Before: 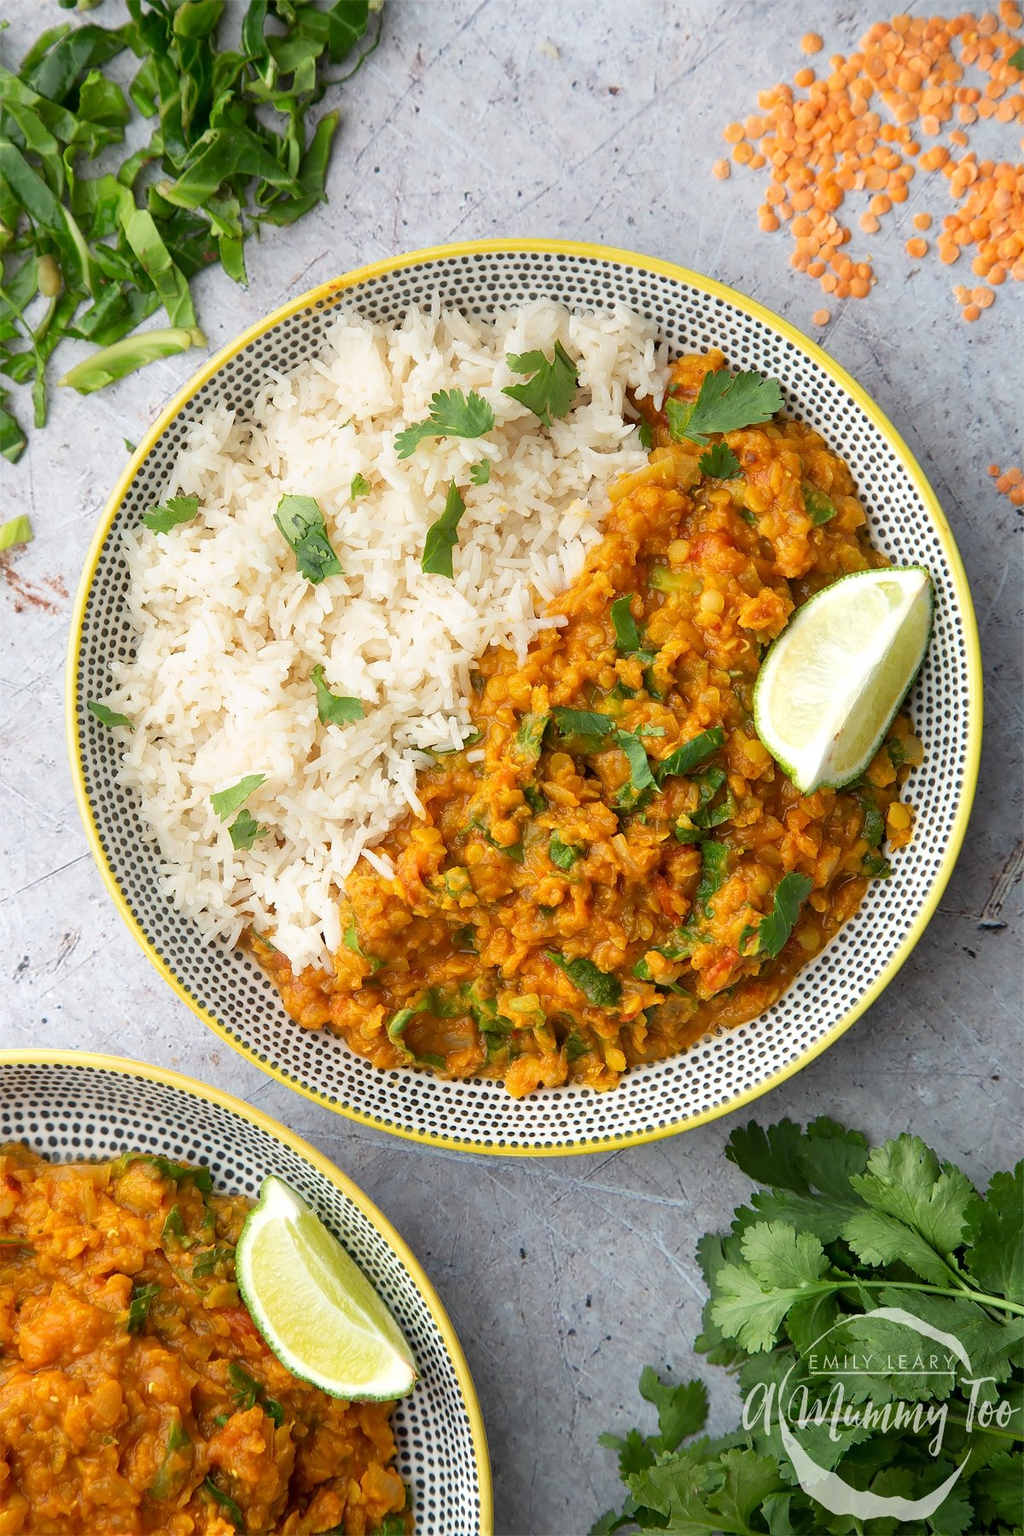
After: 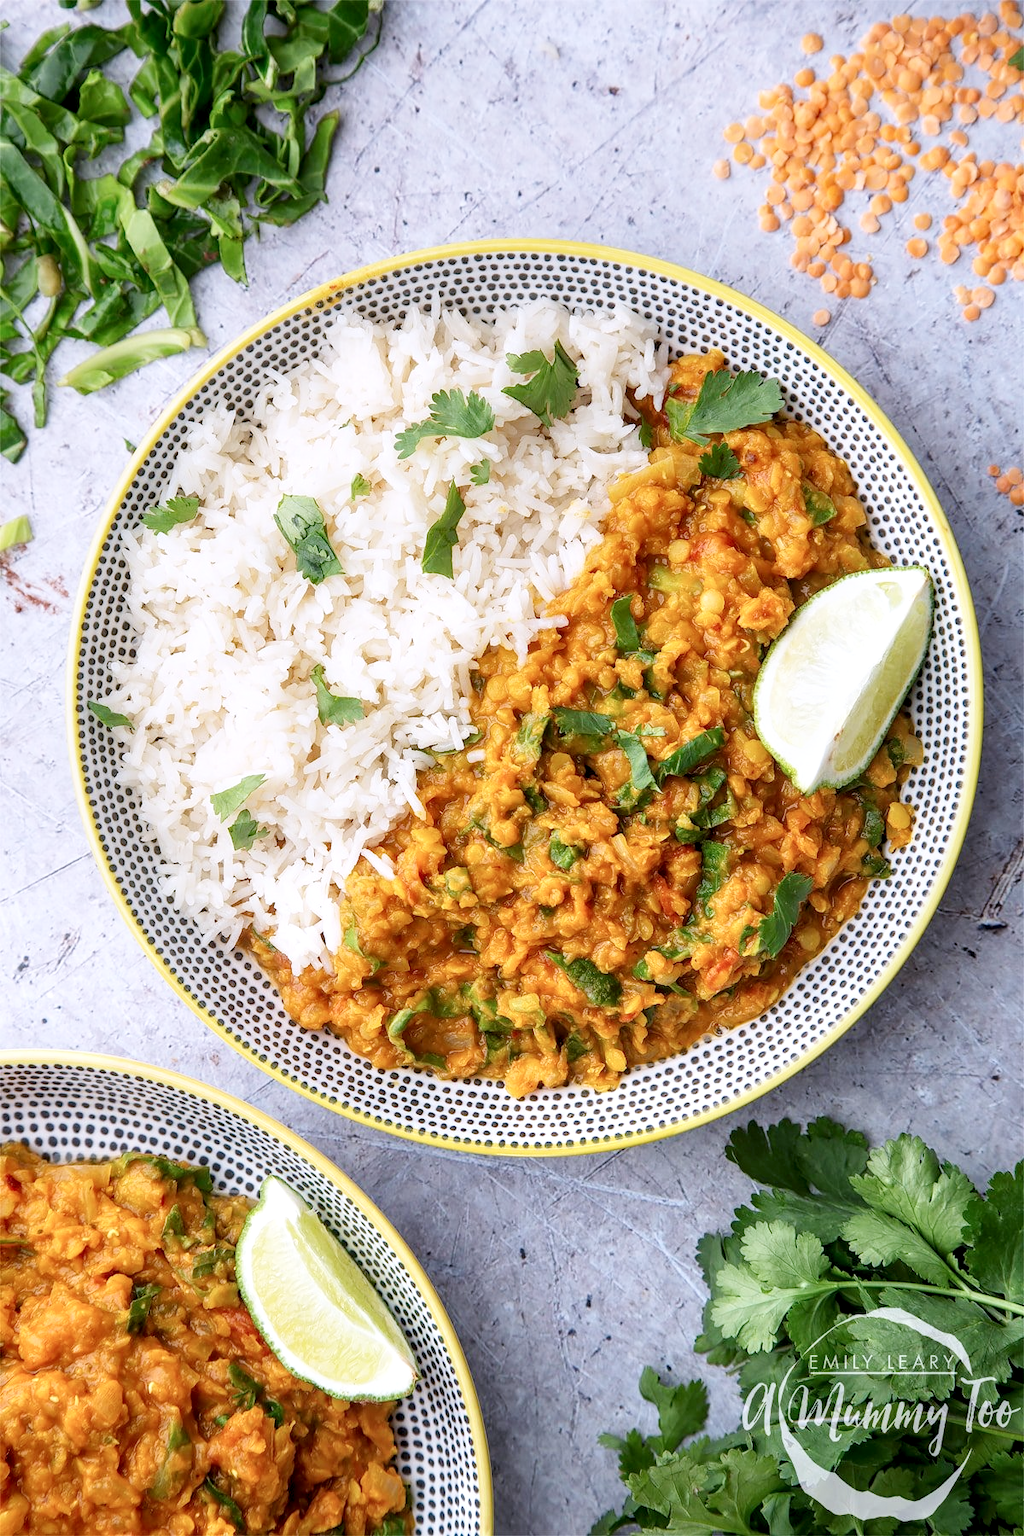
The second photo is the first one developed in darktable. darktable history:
color calibration: illuminant as shot in camera, x 0.363, y 0.384, temperature 4543.49 K
exposure: exposure -0.238 EV, compensate exposure bias true, compensate highlight preservation false
base curve: curves: ch0 [(0, 0) (0.204, 0.334) (0.55, 0.733) (1, 1)], preserve colors none
local contrast: detail 142%
tone equalizer: -7 EV 0.113 EV
